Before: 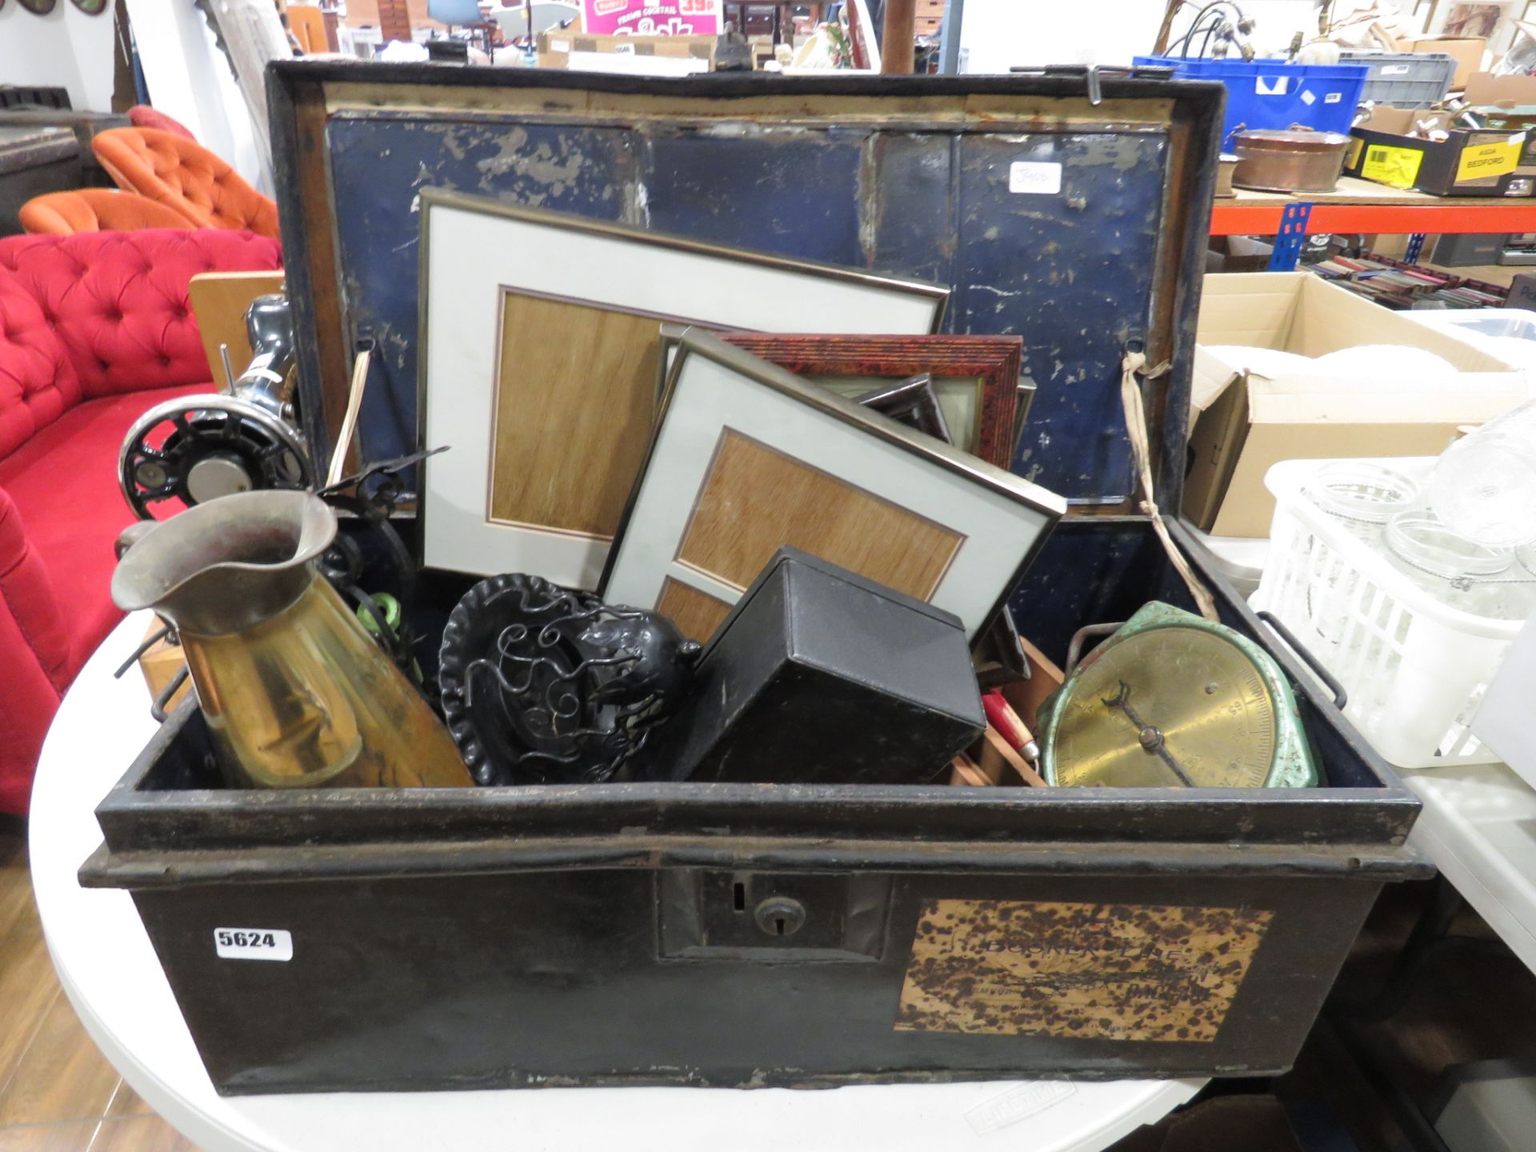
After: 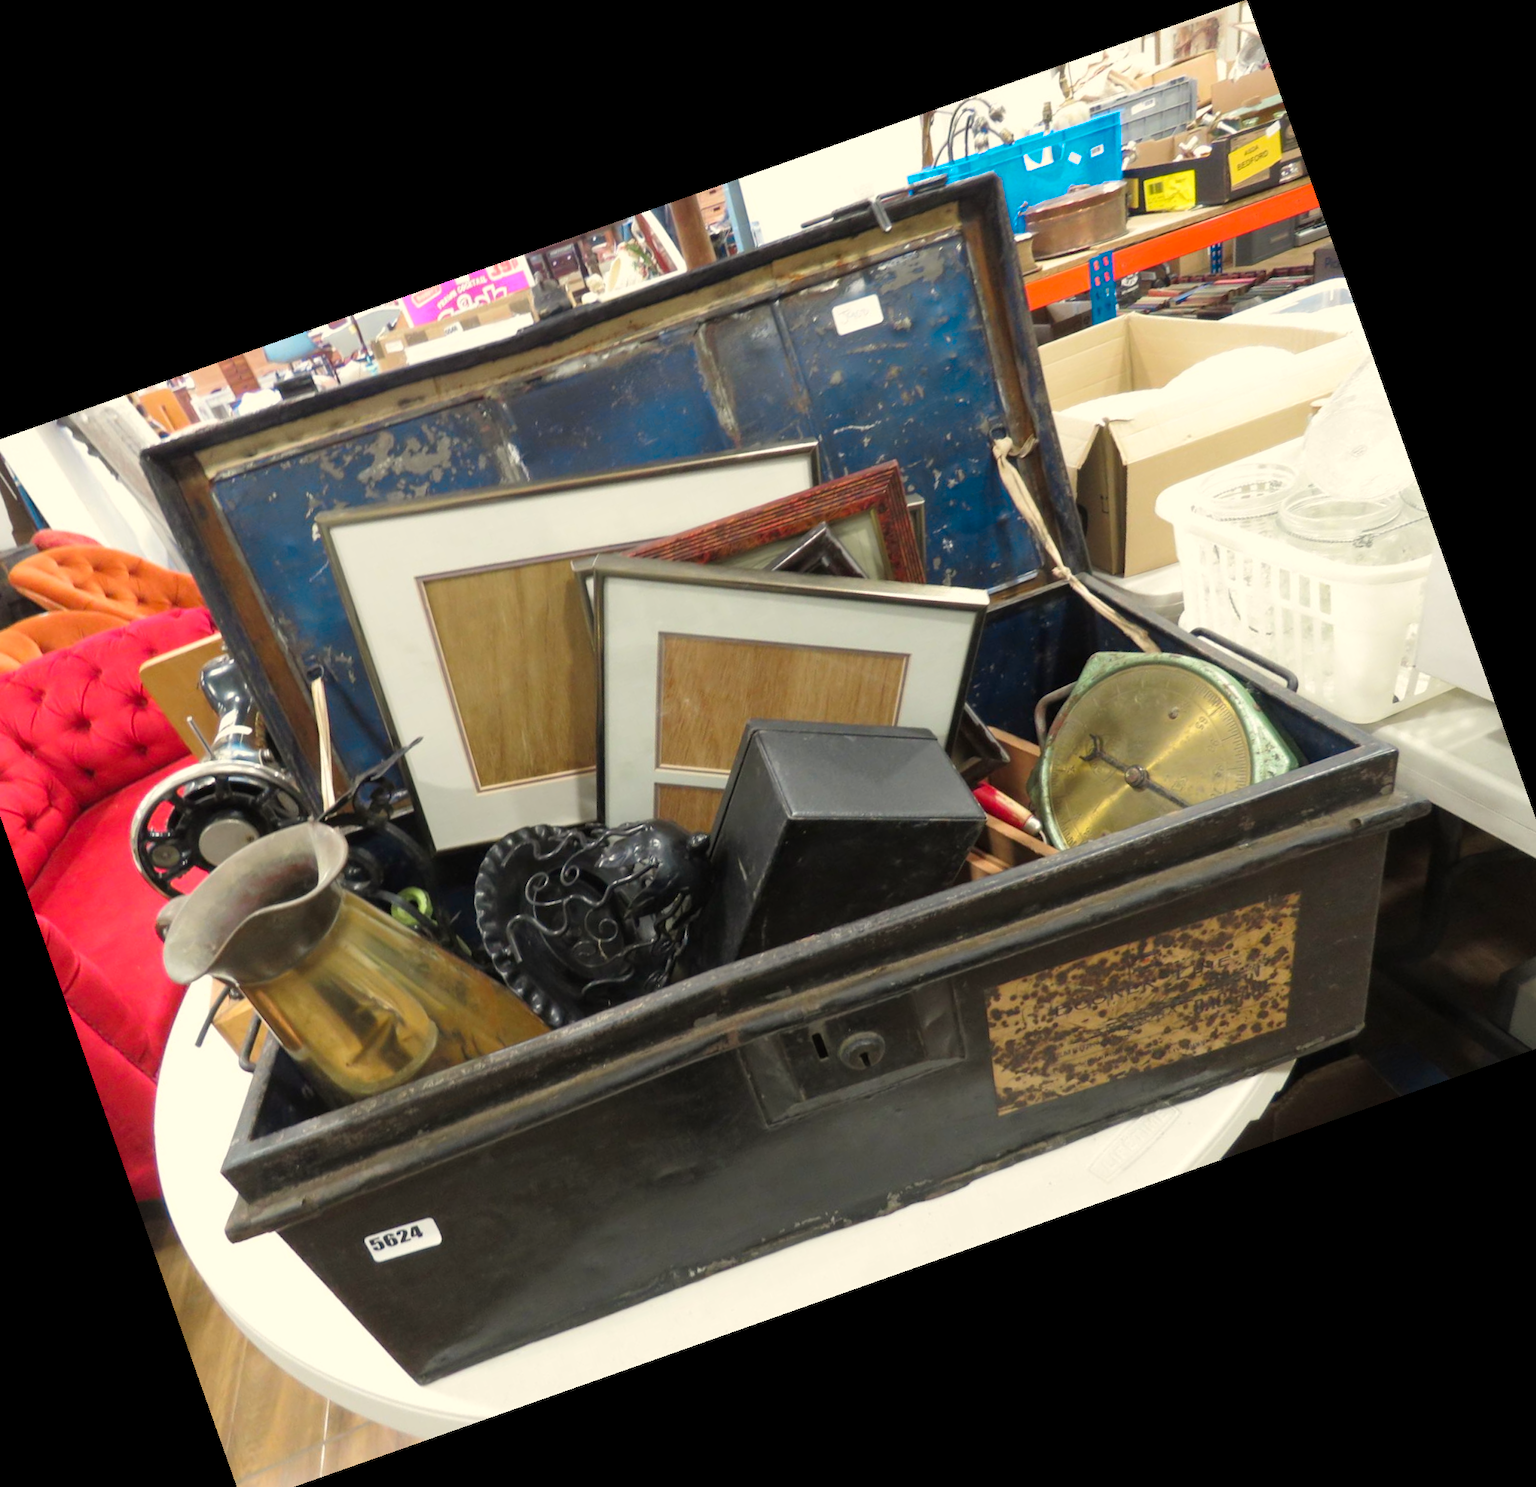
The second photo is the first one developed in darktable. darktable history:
crop and rotate: angle 19.43°, left 6.812%, right 4.125%, bottom 1.087%
color zones: curves: ch0 [(0.254, 0.492) (0.724, 0.62)]; ch1 [(0.25, 0.528) (0.719, 0.796)]; ch2 [(0, 0.472) (0.25, 0.5) (0.73, 0.184)]
white balance: red 1.029, blue 0.92
